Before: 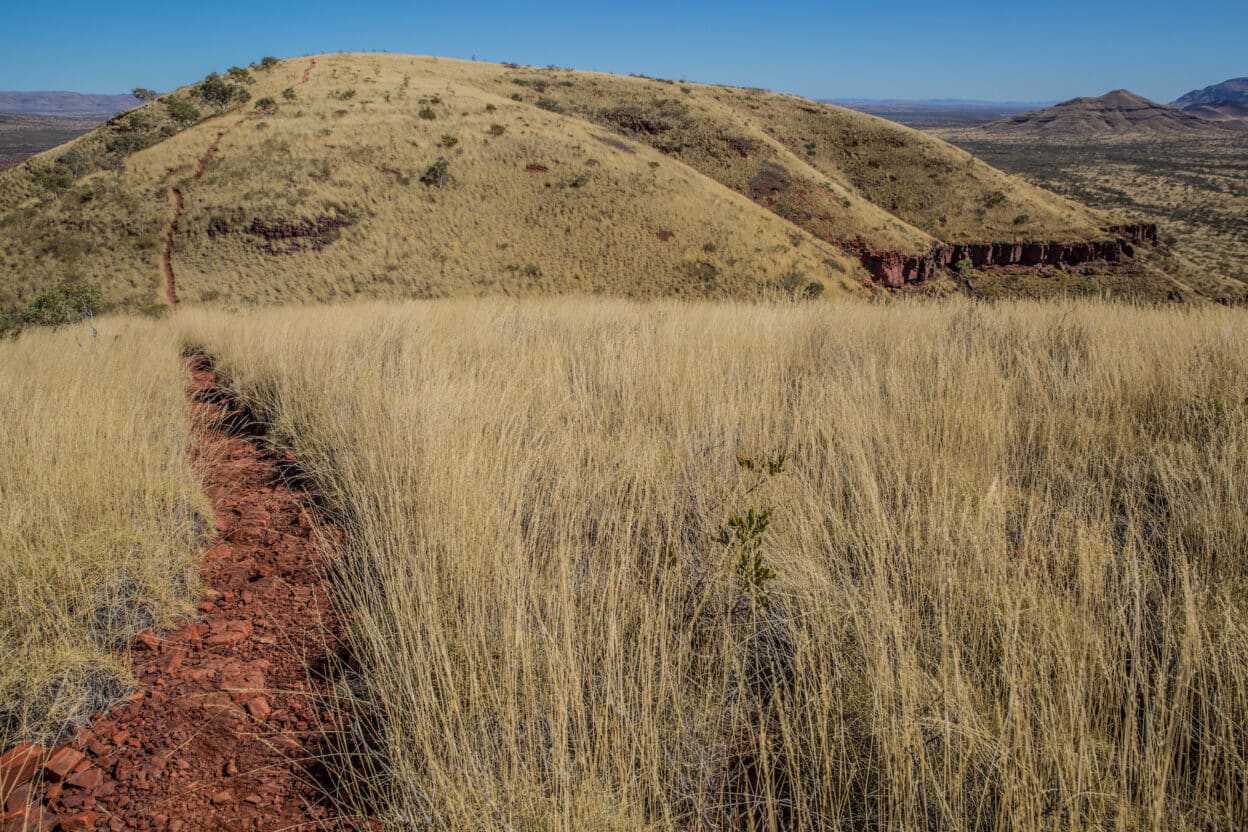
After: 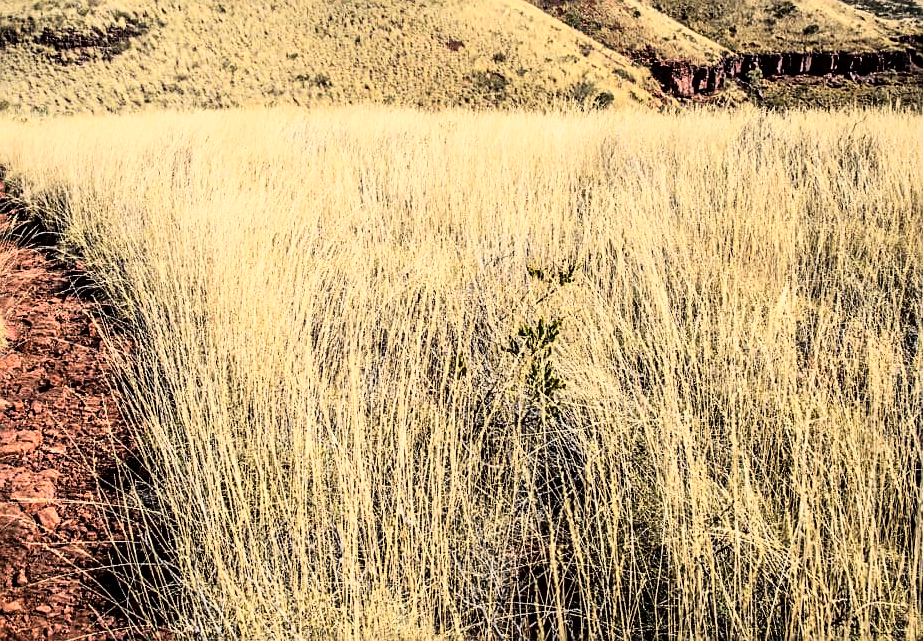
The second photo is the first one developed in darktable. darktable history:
crop: left 16.871%, top 22.857%, right 9.116%
rgb curve: curves: ch0 [(0, 0) (0.21, 0.15) (0.24, 0.21) (0.5, 0.75) (0.75, 0.96) (0.89, 0.99) (1, 1)]; ch1 [(0, 0.02) (0.21, 0.13) (0.25, 0.2) (0.5, 0.67) (0.75, 0.9) (0.89, 0.97) (1, 1)]; ch2 [(0, 0.02) (0.21, 0.13) (0.25, 0.2) (0.5, 0.67) (0.75, 0.9) (0.89, 0.97) (1, 1)], compensate middle gray true
local contrast: mode bilateral grid, contrast 20, coarseness 50, detail 120%, midtone range 0.2
sharpen: on, module defaults
